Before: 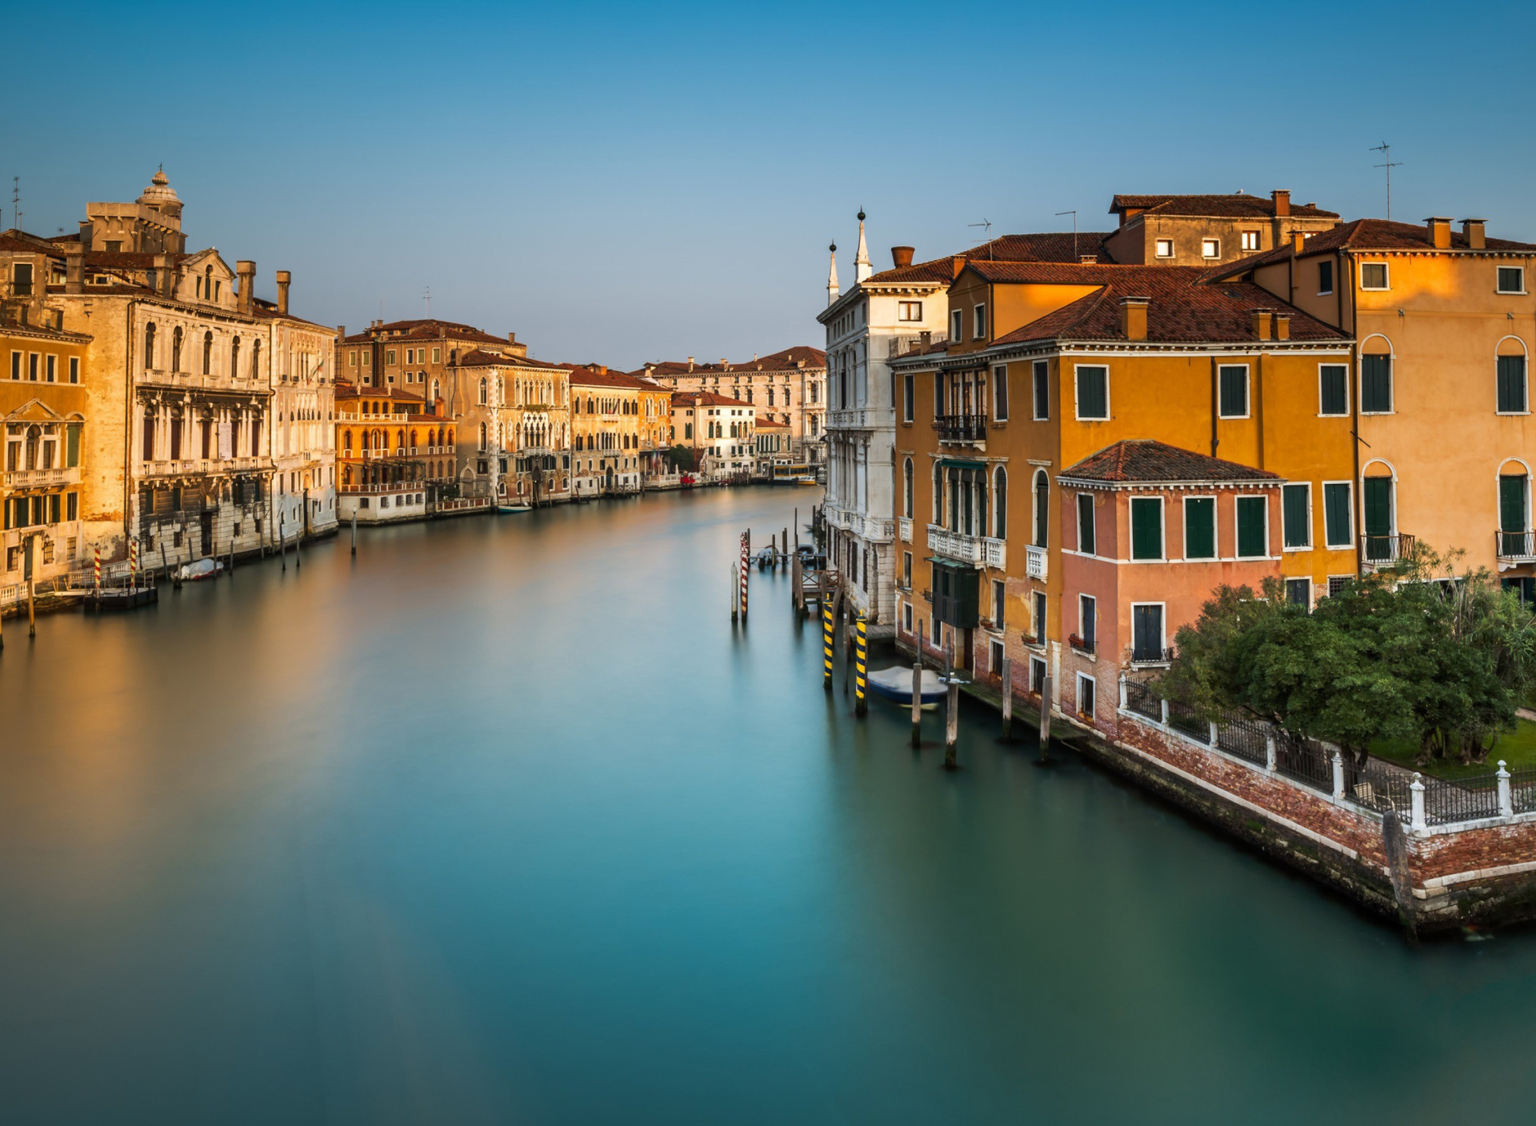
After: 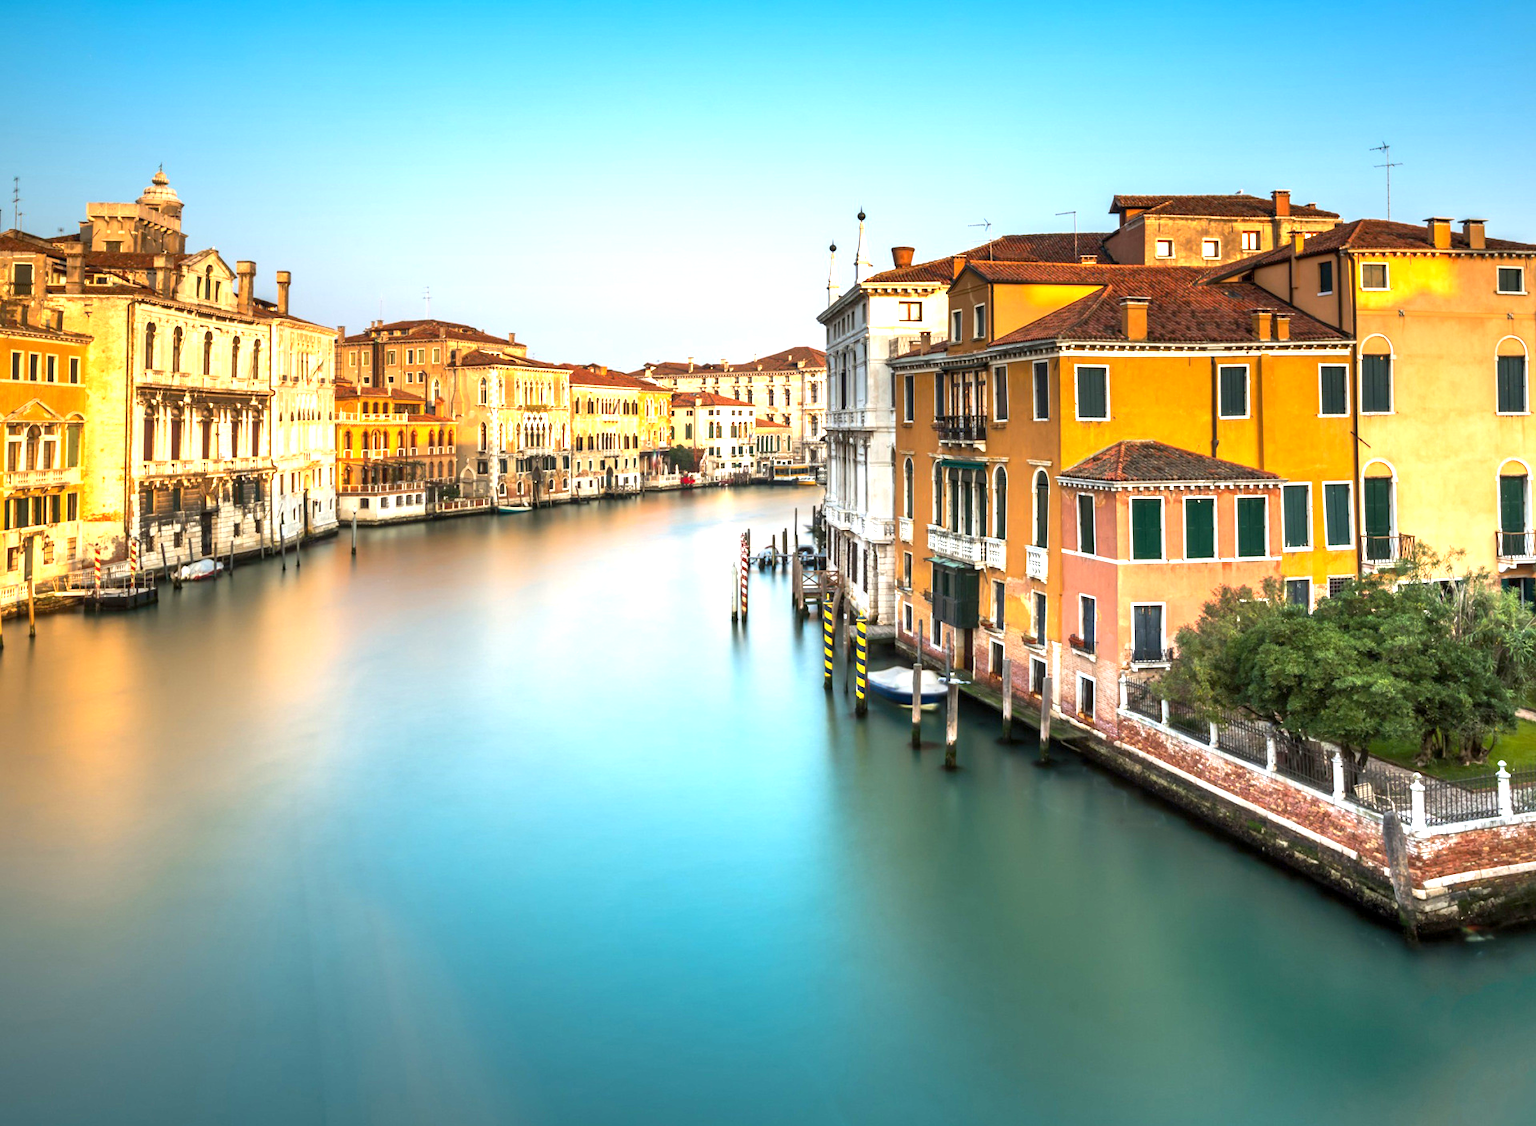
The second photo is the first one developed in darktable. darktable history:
exposure: black level correction 0.001, exposure 1.398 EV, compensate highlight preservation false
